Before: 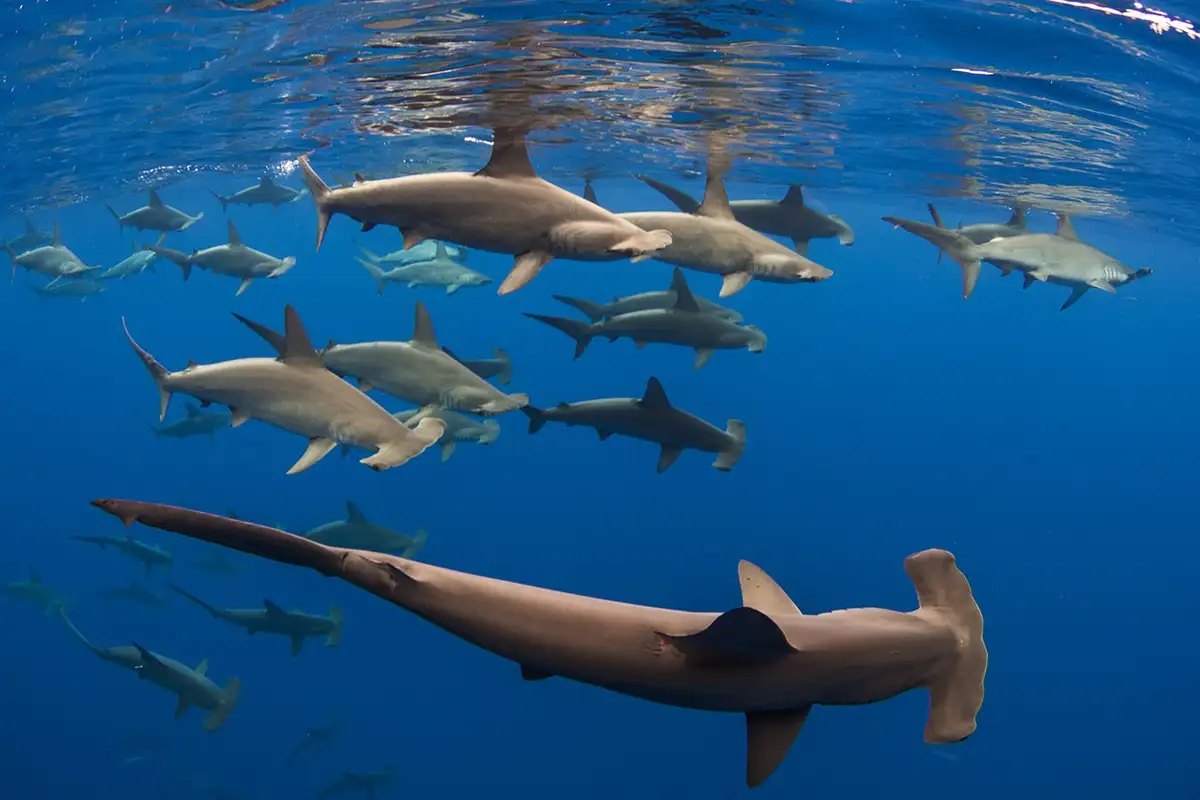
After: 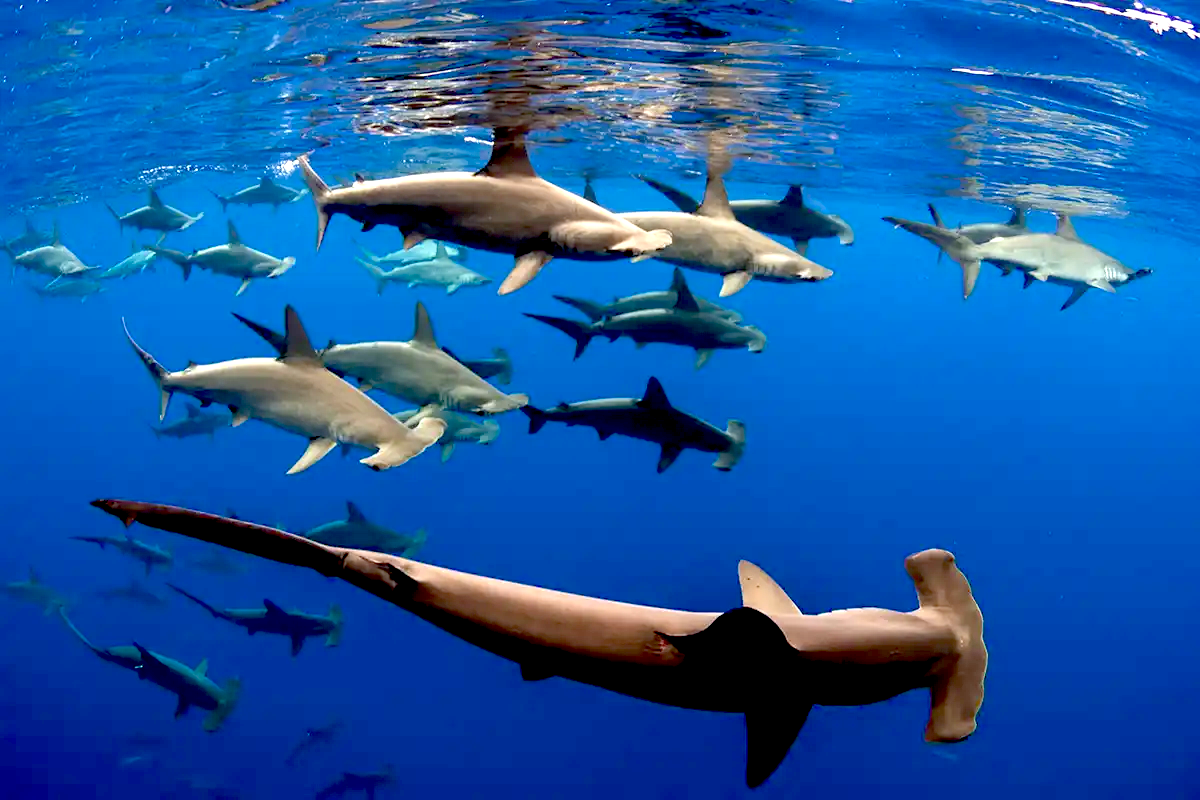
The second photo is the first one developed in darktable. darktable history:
exposure: black level correction 0.035, exposure 0.909 EV, compensate highlight preservation false
